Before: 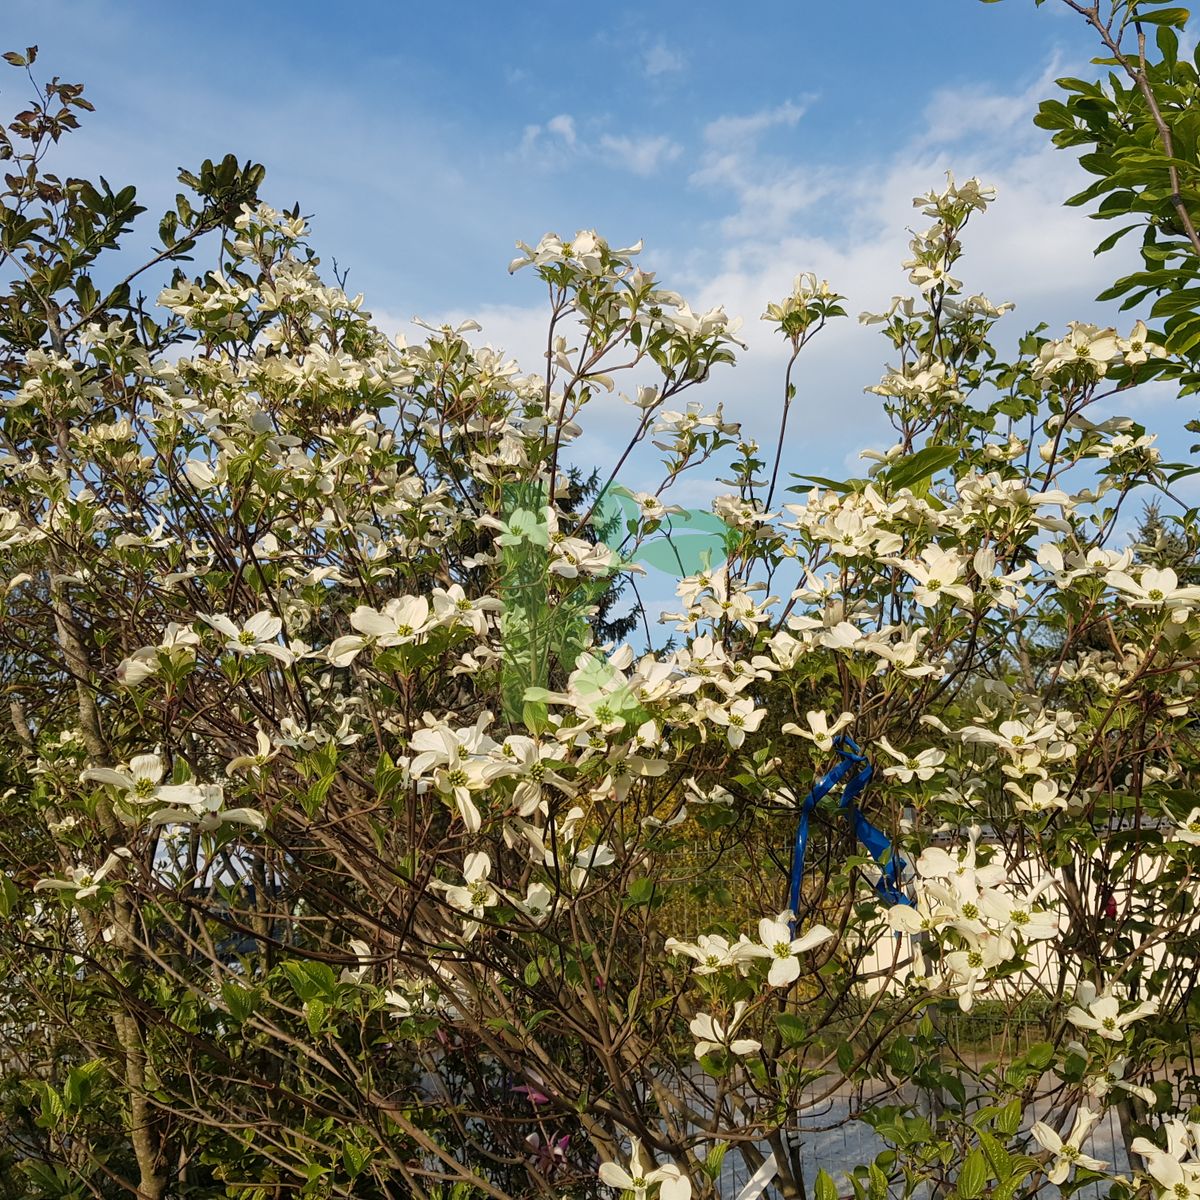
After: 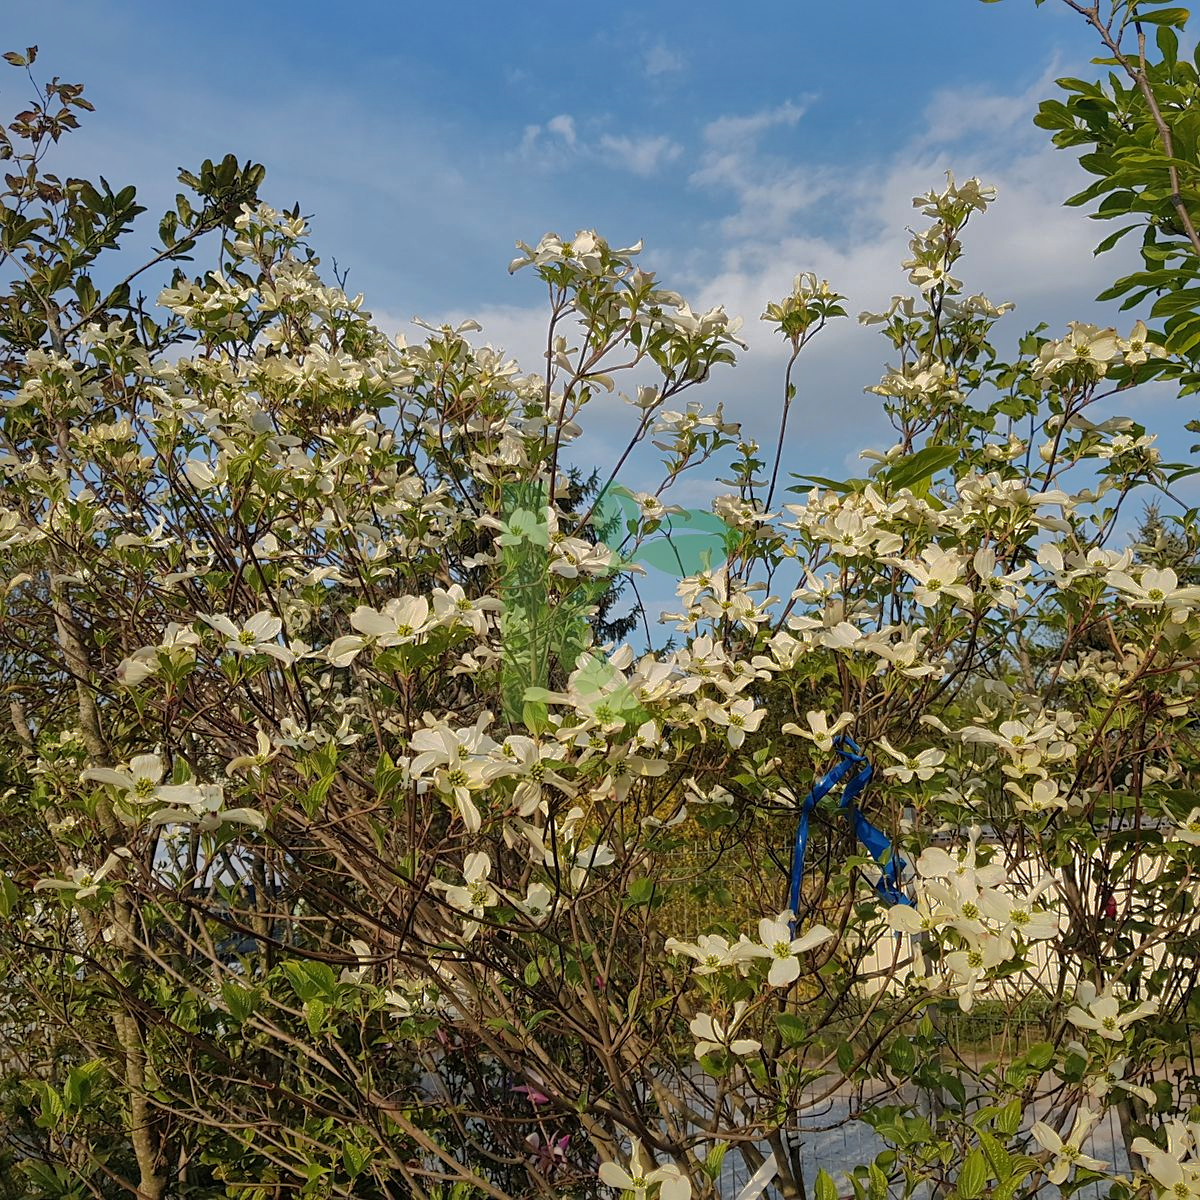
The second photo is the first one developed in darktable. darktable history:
exposure: compensate highlight preservation false
shadows and highlights: shadows 39.11, highlights -75.07
sharpen: amount 0.204
contrast brightness saturation: contrast 0.049
